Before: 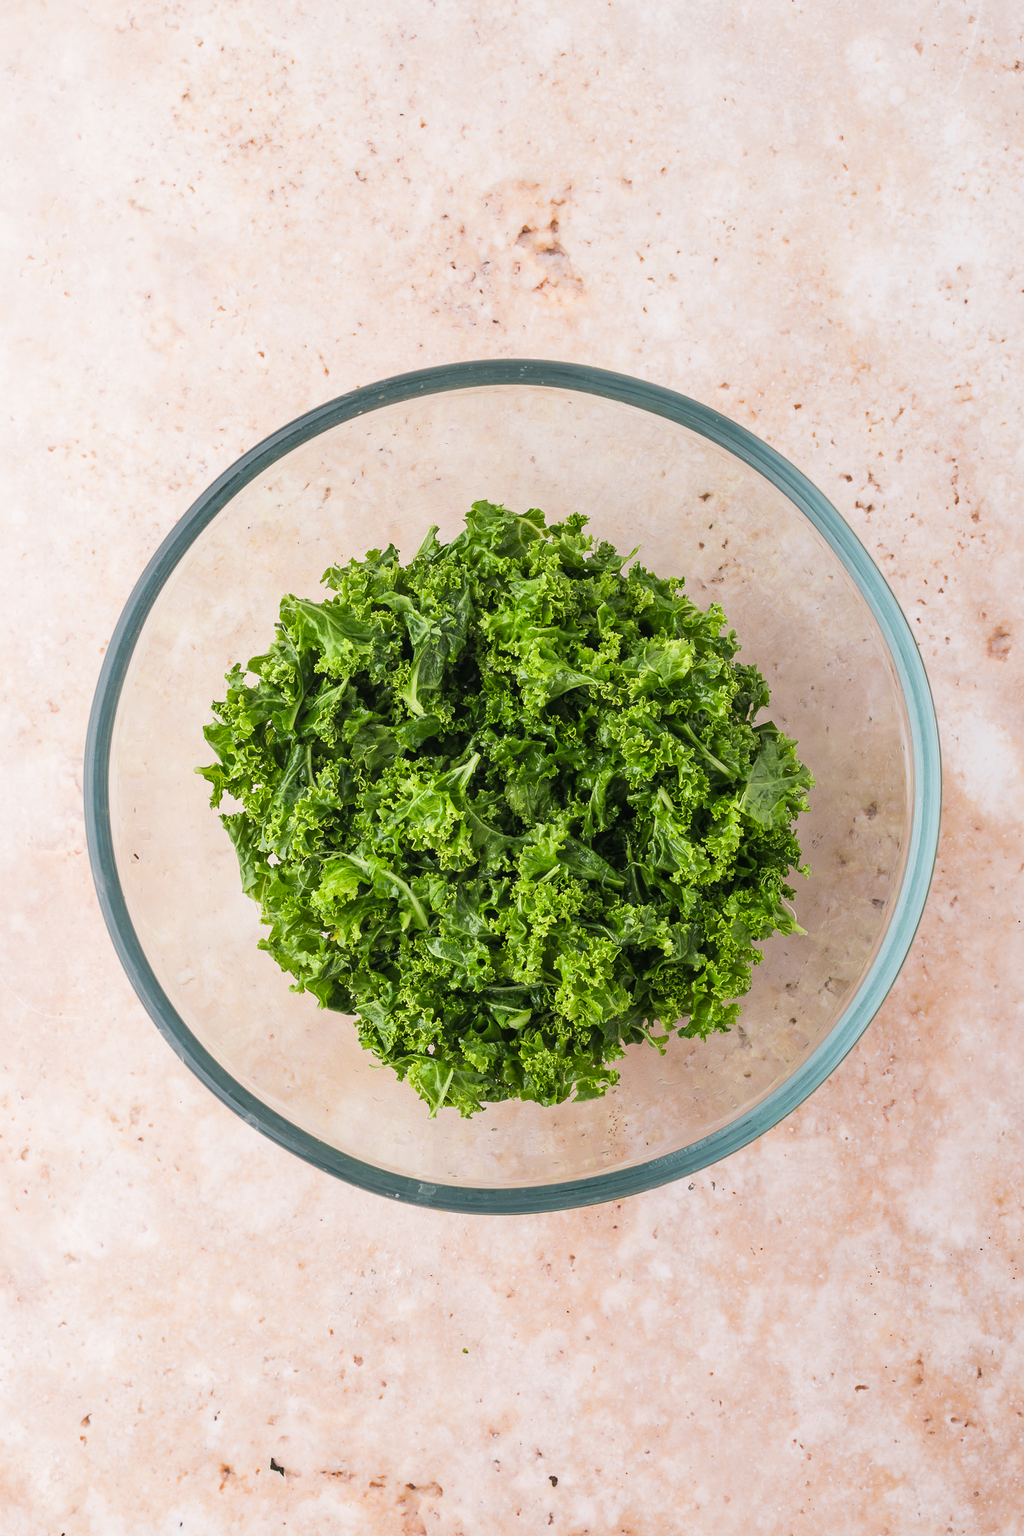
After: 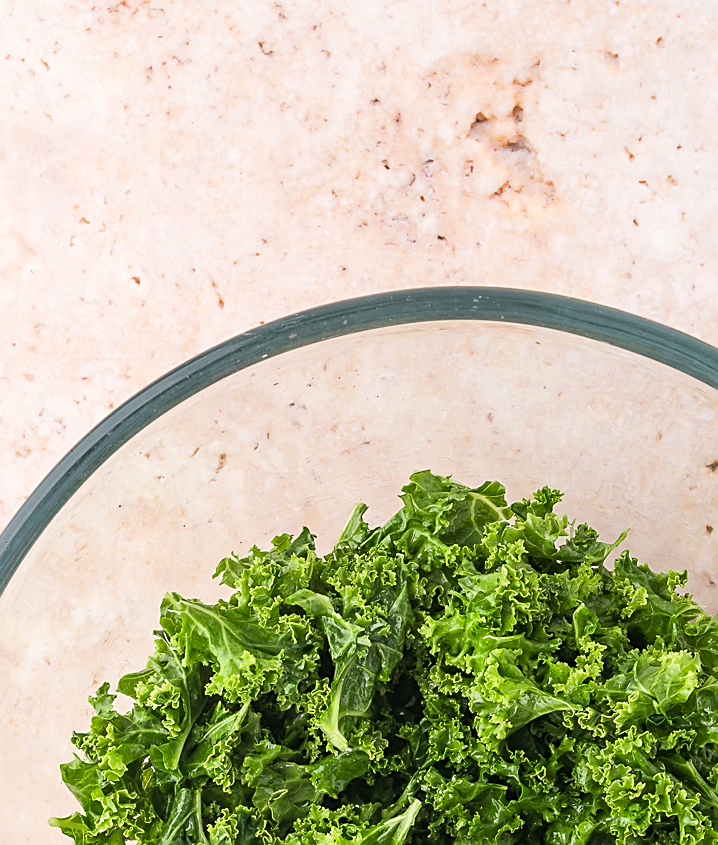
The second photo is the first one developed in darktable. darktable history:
sharpen: radius 1.967
exposure: exposure 0.128 EV, compensate highlight preservation false
crop: left 15.306%, top 9.065%, right 30.789%, bottom 48.638%
